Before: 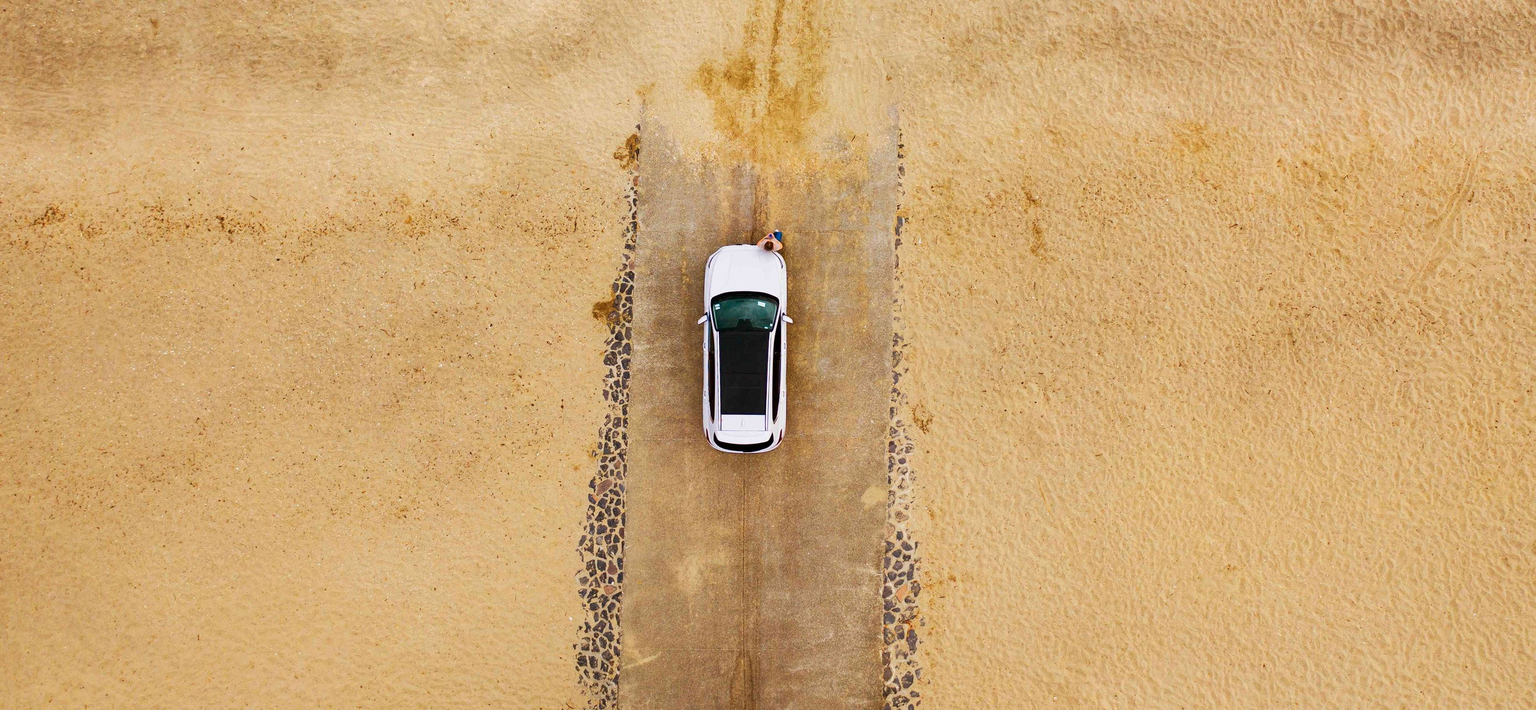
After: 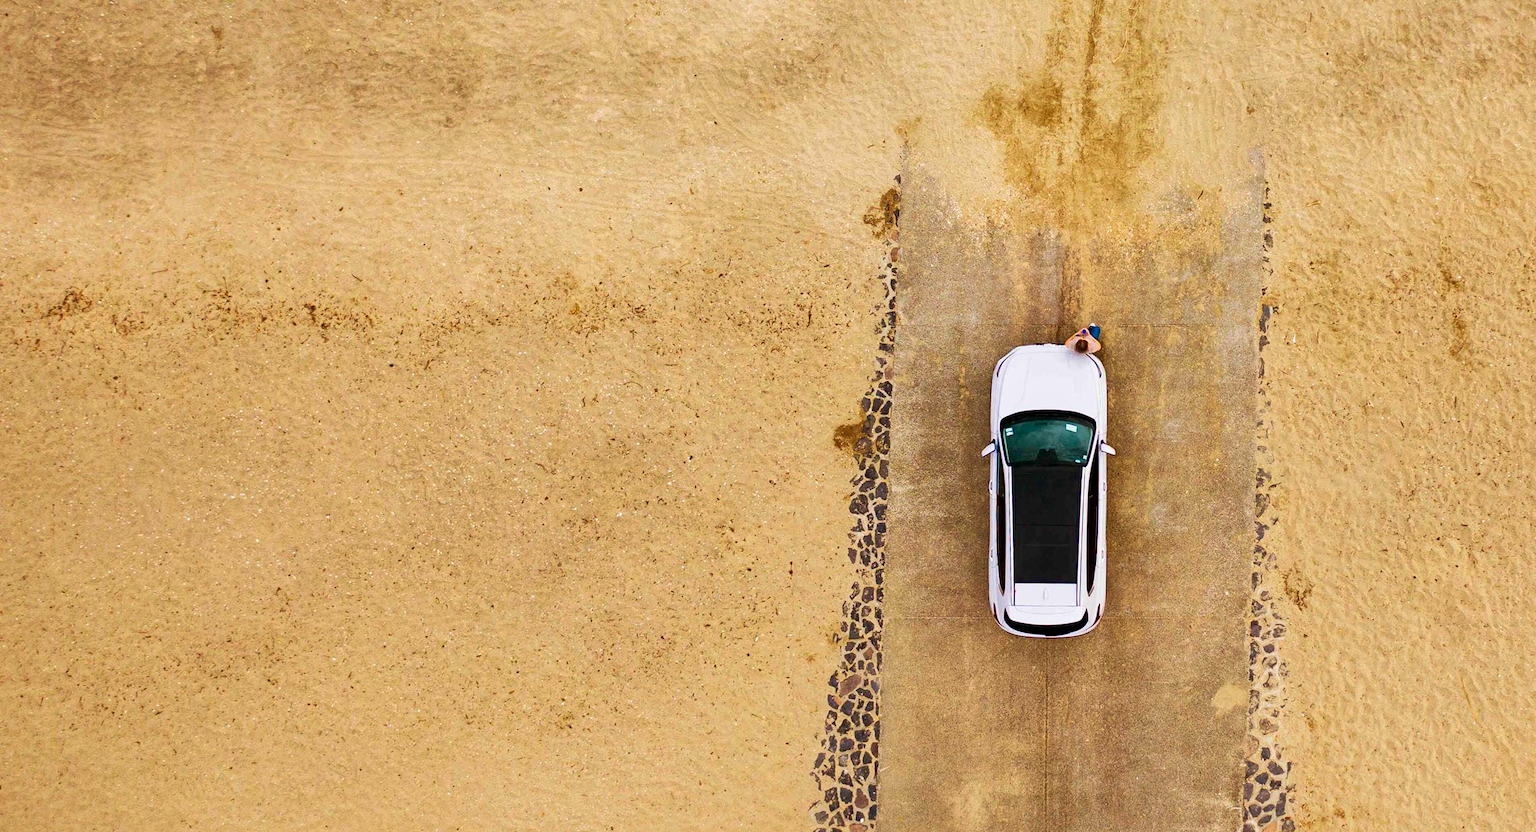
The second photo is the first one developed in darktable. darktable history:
crop: right 28.885%, bottom 16.626%
velvia: on, module defaults
local contrast: mode bilateral grid, contrast 20, coarseness 50, detail 120%, midtone range 0.2
